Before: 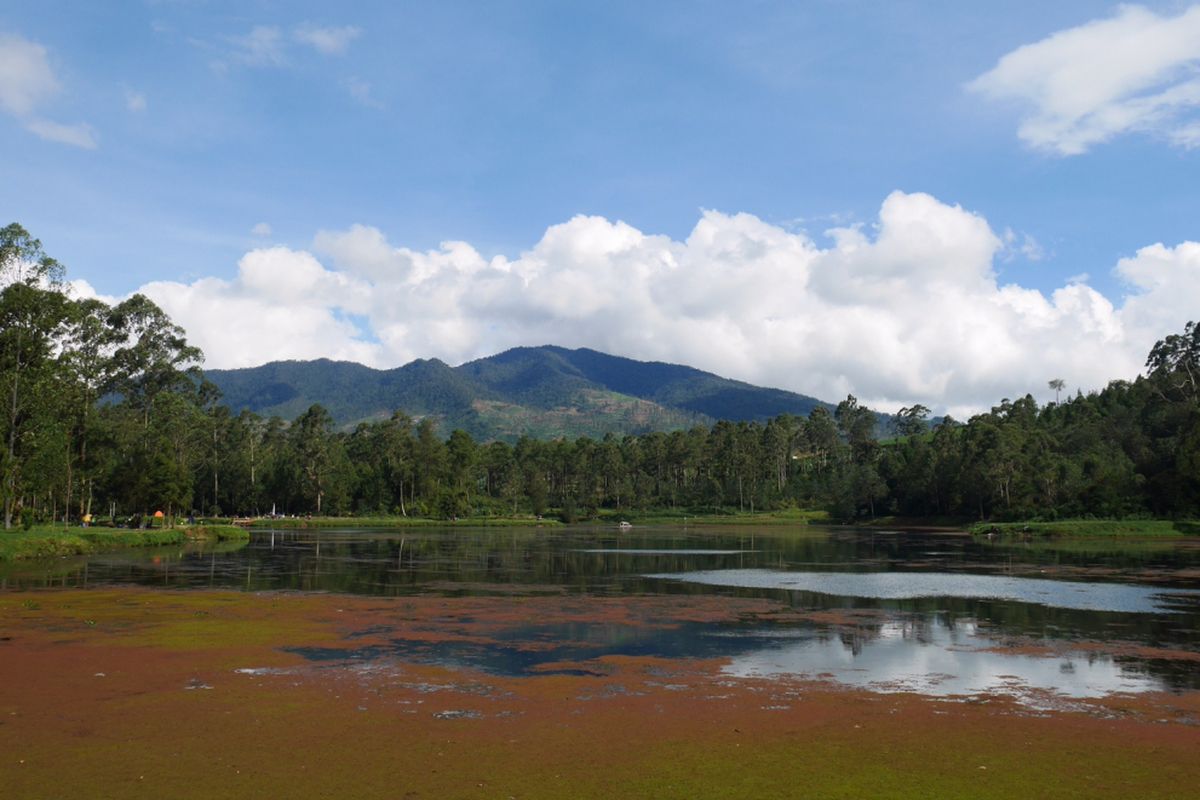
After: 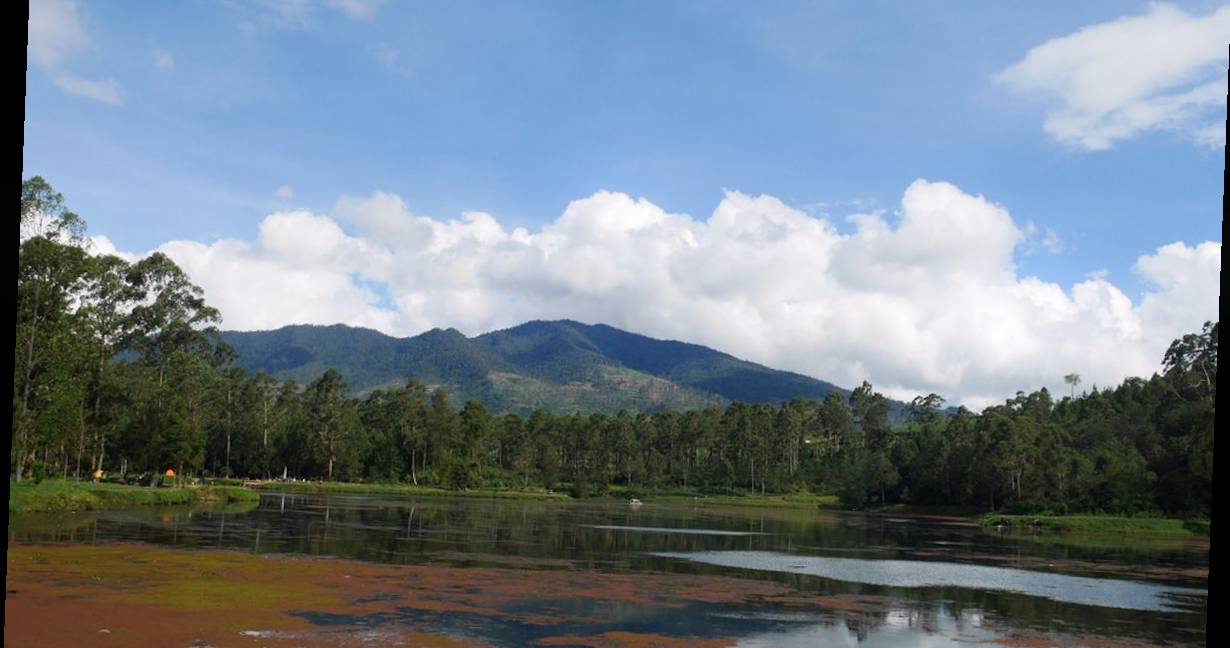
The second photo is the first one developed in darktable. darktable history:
rotate and perspective: rotation 2.27°, automatic cropping off
crop: top 5.667%, bottom 17.637%
bloom: size 9%, threshold 100%, strength 7%
